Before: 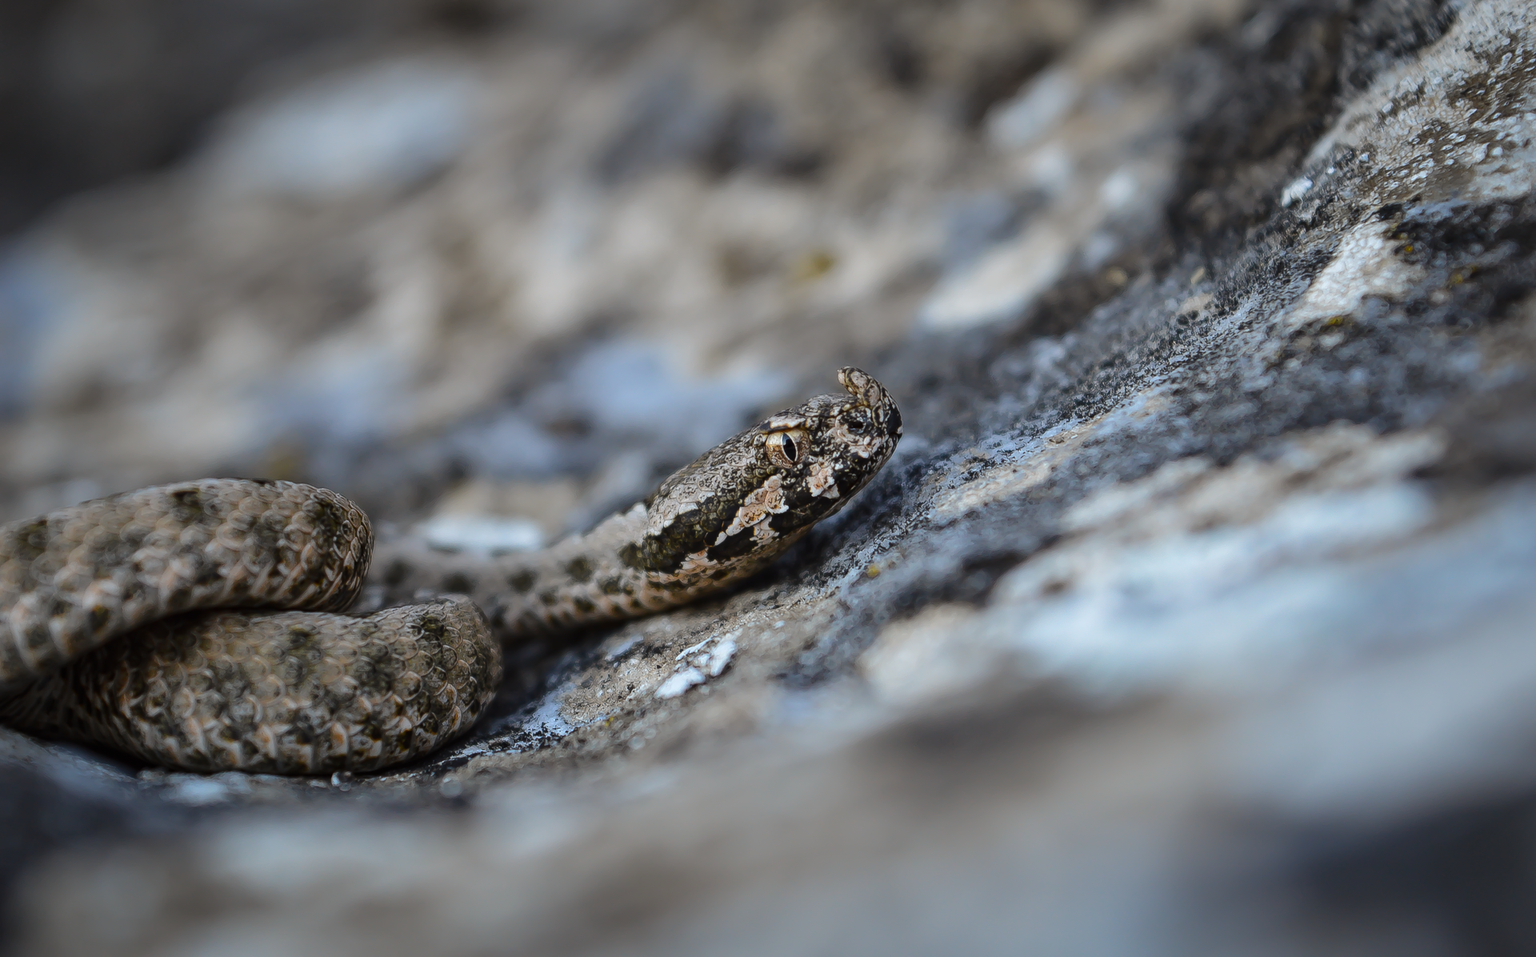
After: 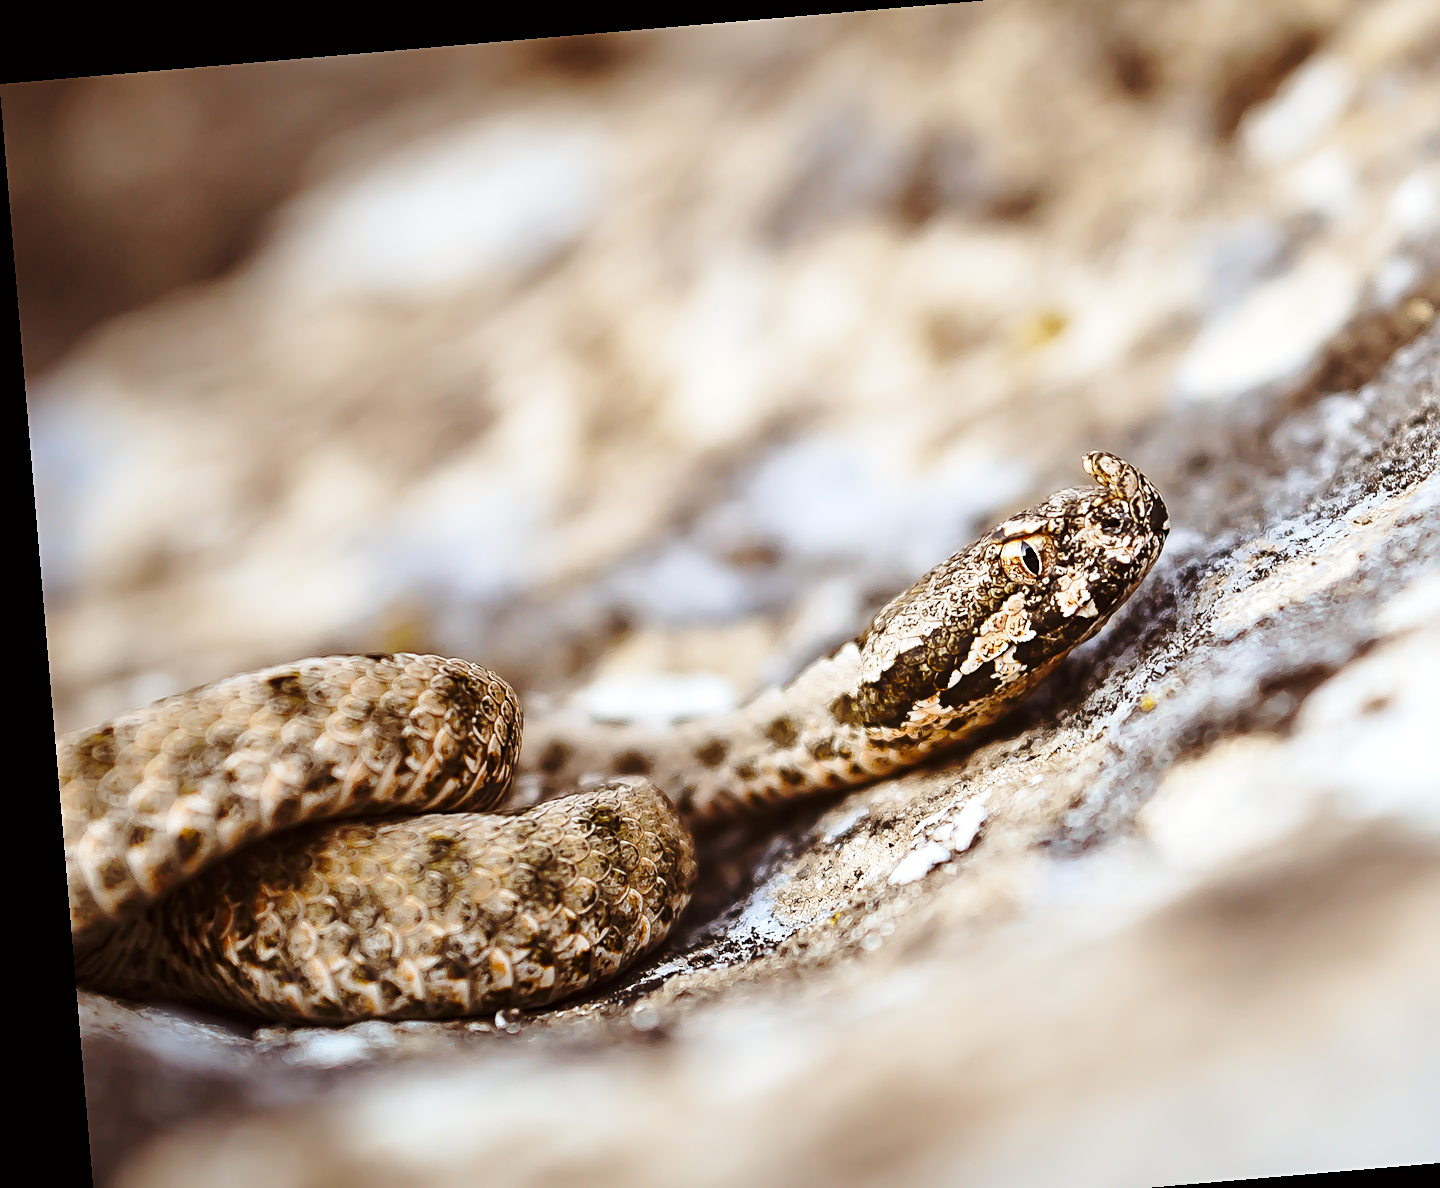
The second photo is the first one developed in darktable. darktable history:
sharpen: on, module defaults
rotate and perspective: rotation -4.86°, automatic cropping off
crop: top 5.803%, right 27.864%, bottom 5.804%
color balance rgb: shadows lift › chroma 4.41%, shadows lift › hue 27°, power › chroma 2.5%, power › hue 70°, highlights gain › chroma 1%, highlights gain › hue 27°, saturation formula JzAzBz (2021)
base curve: curves: ch0 [(0, 0) (0.028, 0.03) (0.121, 0.232) (0.46, 0.748) (0.859, 0.968) (1, 1)], preserve colors none
exposure: black level correction 0, exposure 0.68 EV, compensate exposure bias true, compensate highlight preservation false
